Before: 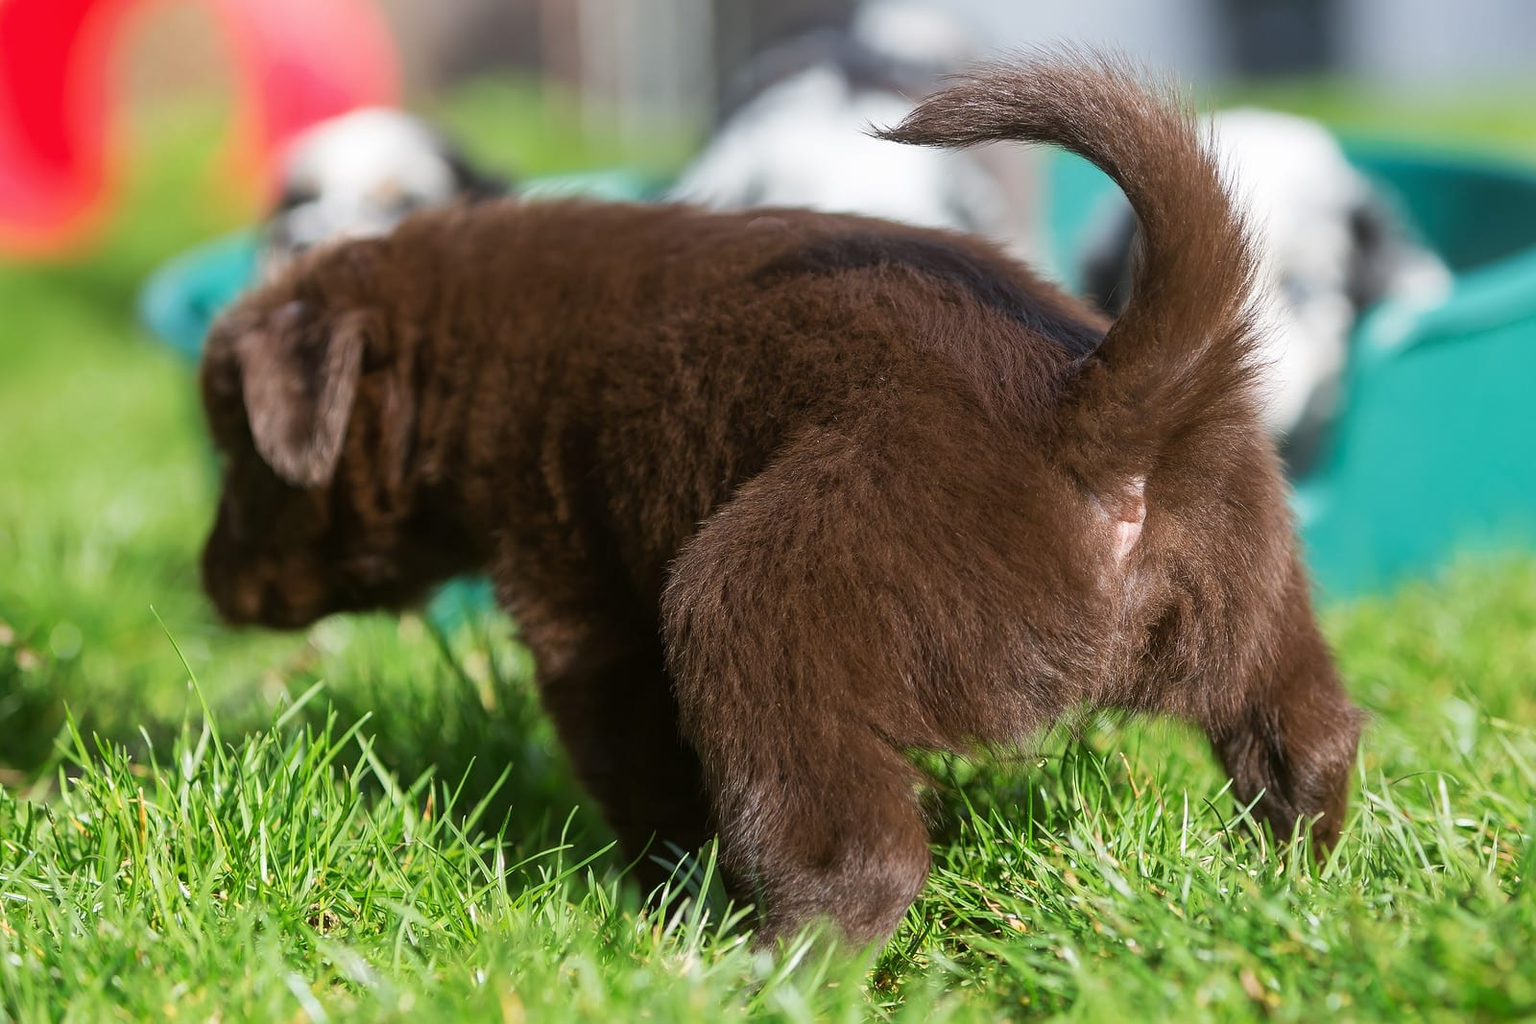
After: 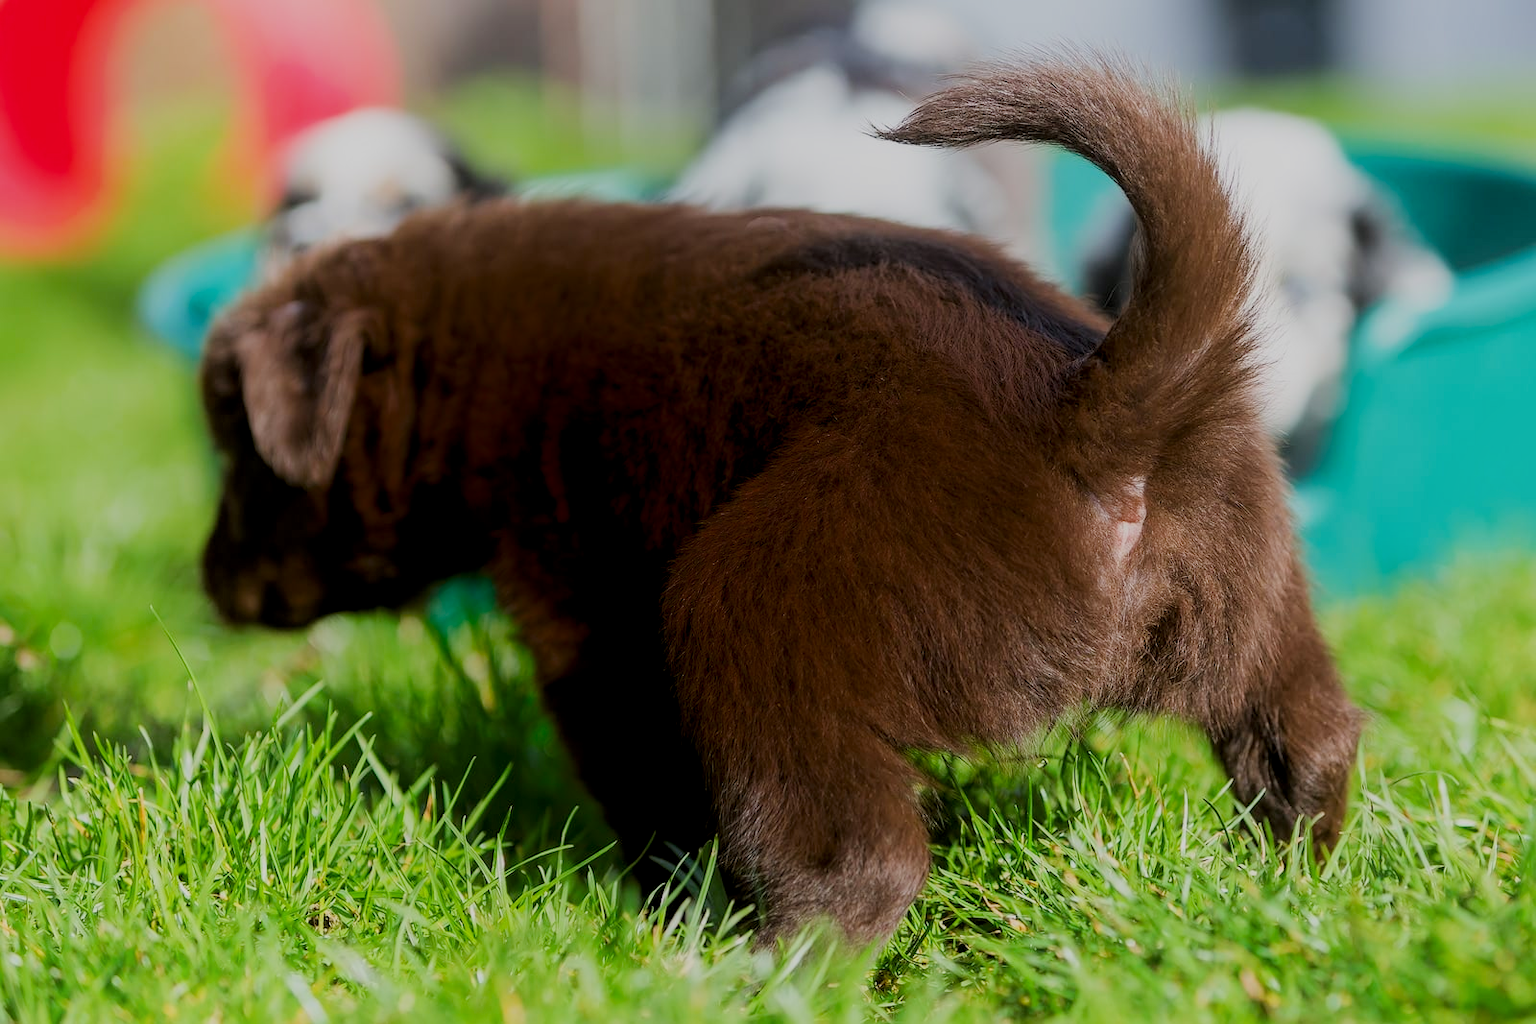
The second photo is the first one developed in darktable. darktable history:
color balance rgb: power › luminance 3.454%, power › hue 231.51°, linear chroma grading › global chroma 9.868%, perceptual saturation grading › global saturation 0.271%, global vibrance 9.51%
exposure: compensate highlight preservation false
local contrast: highlights 62%, shadows 109%, detail 107%, midtone range 0.532
shadows and highlights: shadows -71.56, highlights 36.73, soften with gaussian
filmic rgb: black relative exposure -7.28 EV, white relative exposure 5.06 EV, hardness 3.21
